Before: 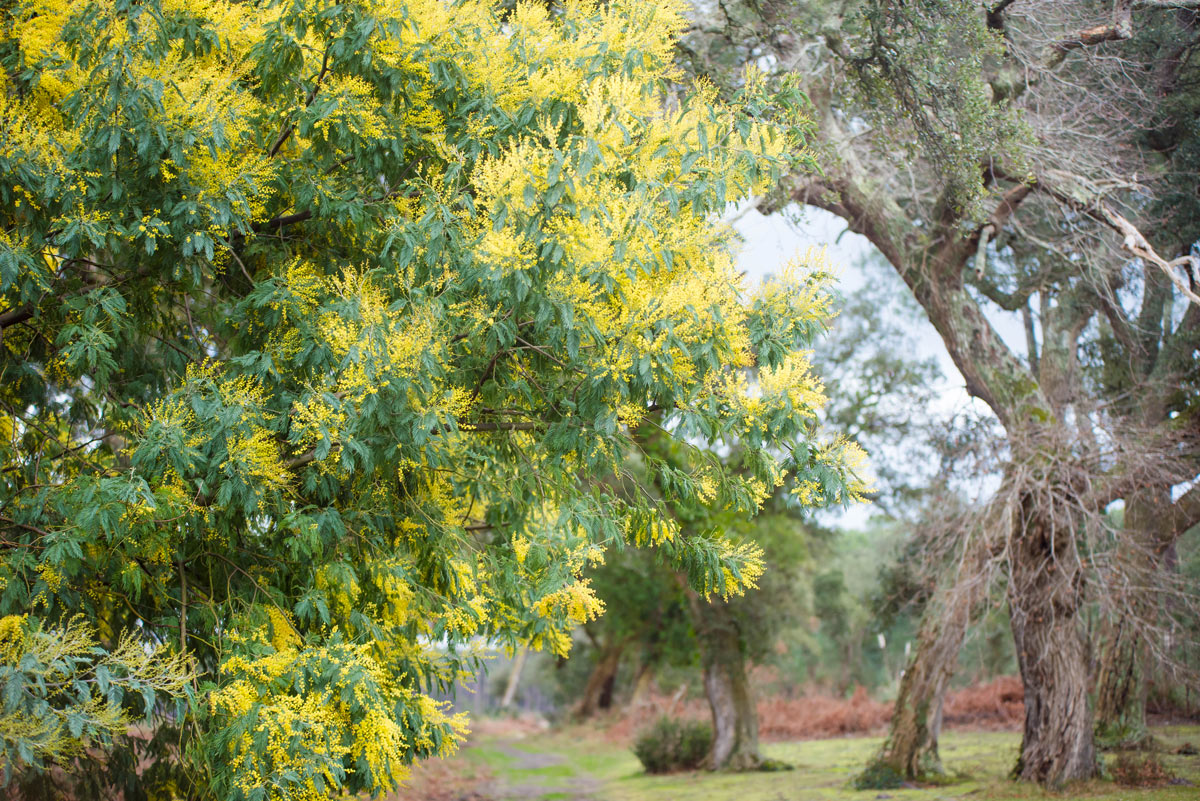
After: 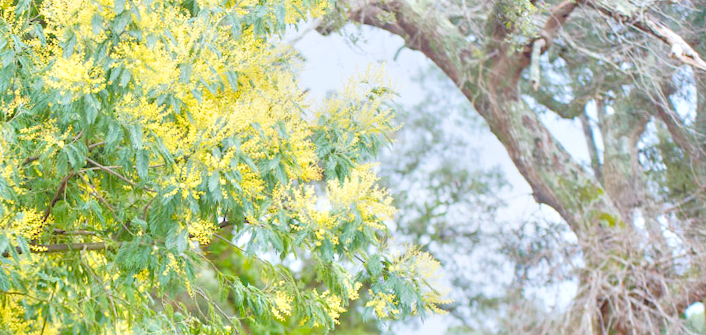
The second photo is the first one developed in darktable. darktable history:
exposure: exposure -0.064 EV, compensate highlight preservation false
crop: left 36.005%, top 18.293%, right 0.31%, bottom 38.444%
levels: levels [0, 0.498, 1]
rotate and perspective: rotation -1.68°, lens shift (vertical) -0.146, crop left 0.049, crop right 0.912, crop top 0.032, crop bottom 0.96
white balance: red 0.967, blue 1.049
tone equalizer: -8 EV 2 EV, -7 EV 2 EV, -6 EV 2 EV, -5 EV 2 EV, -4 EV 2 EV, -3 EV 1.5 EV, -2 EV 1 EV, -1 EV 0.5 EV
tone curve: curves: ch0 [(0, 0) (0.003, 0.074) (0.011, 0.079) (0.025, 0.083) (0.044, 0.095) (0.069, 0.097) (0.1, 0.11) (0.136, 0.131) (0.177, 0.159) (0.224, 0.209) (0.277, 0.279) (0.335, 0.367) (0.399, 0.455) (0.468, 0.538) (0.543, 0.621) (0.623, 0.699) (0.709, 0.782) (0.801, 0.848) (0.898, 0.924) (1, 1)], preserve colors none
